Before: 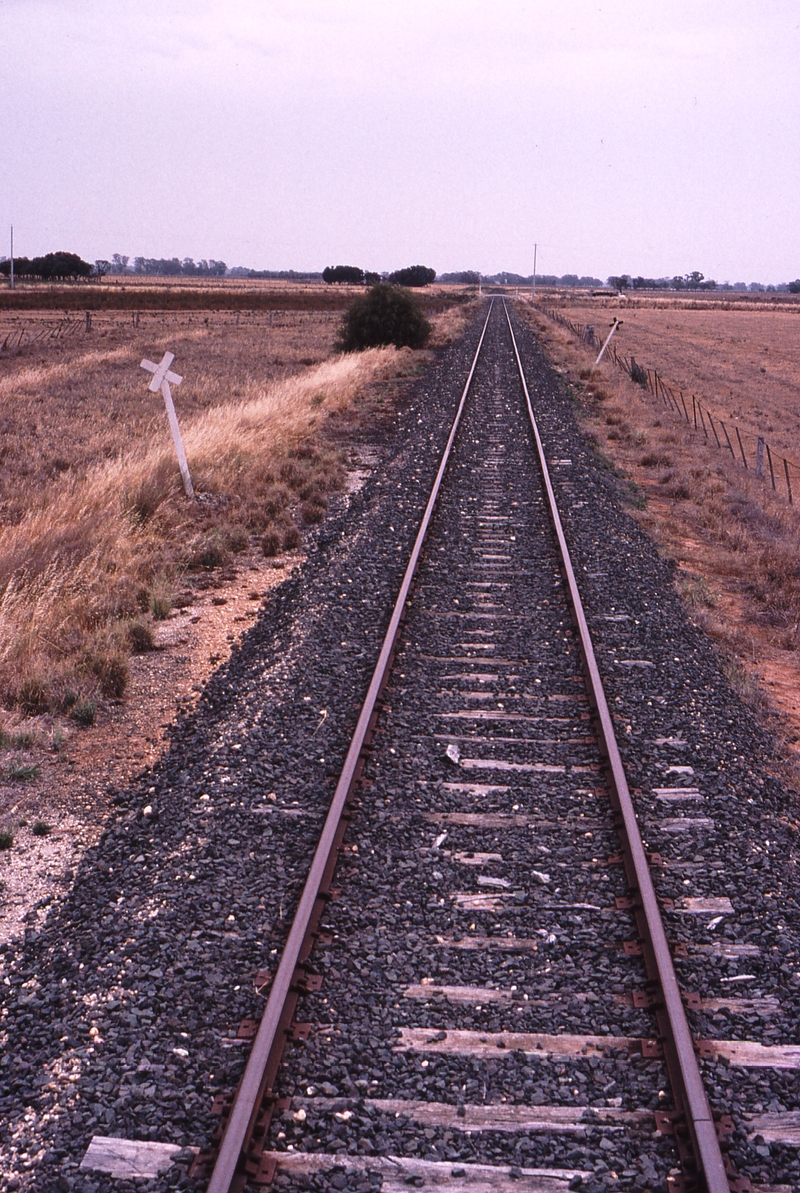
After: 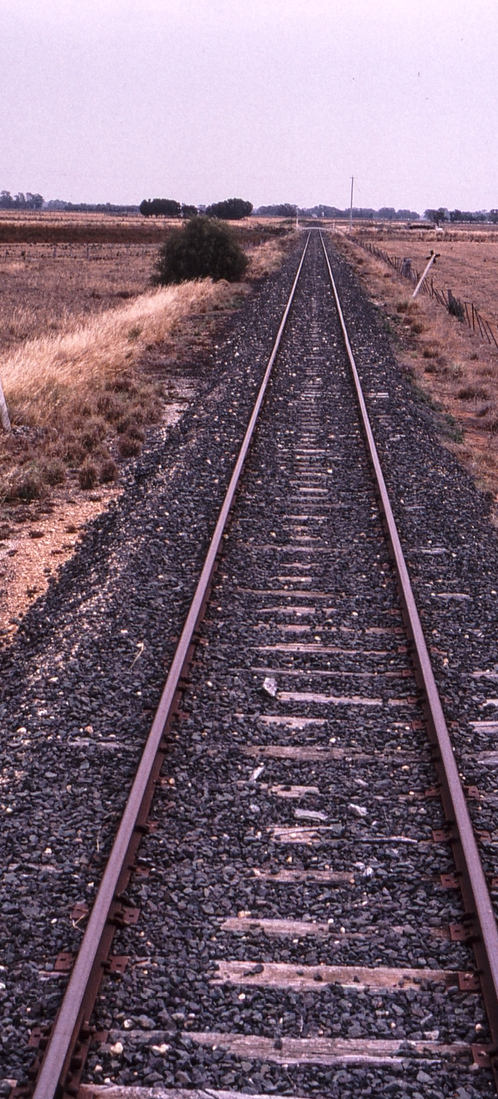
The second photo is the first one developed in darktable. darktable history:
local contrast: on, module defaults
crop and rotate: left 22.918%, top 5.629%, right 14.711%, bottom 2.247%
